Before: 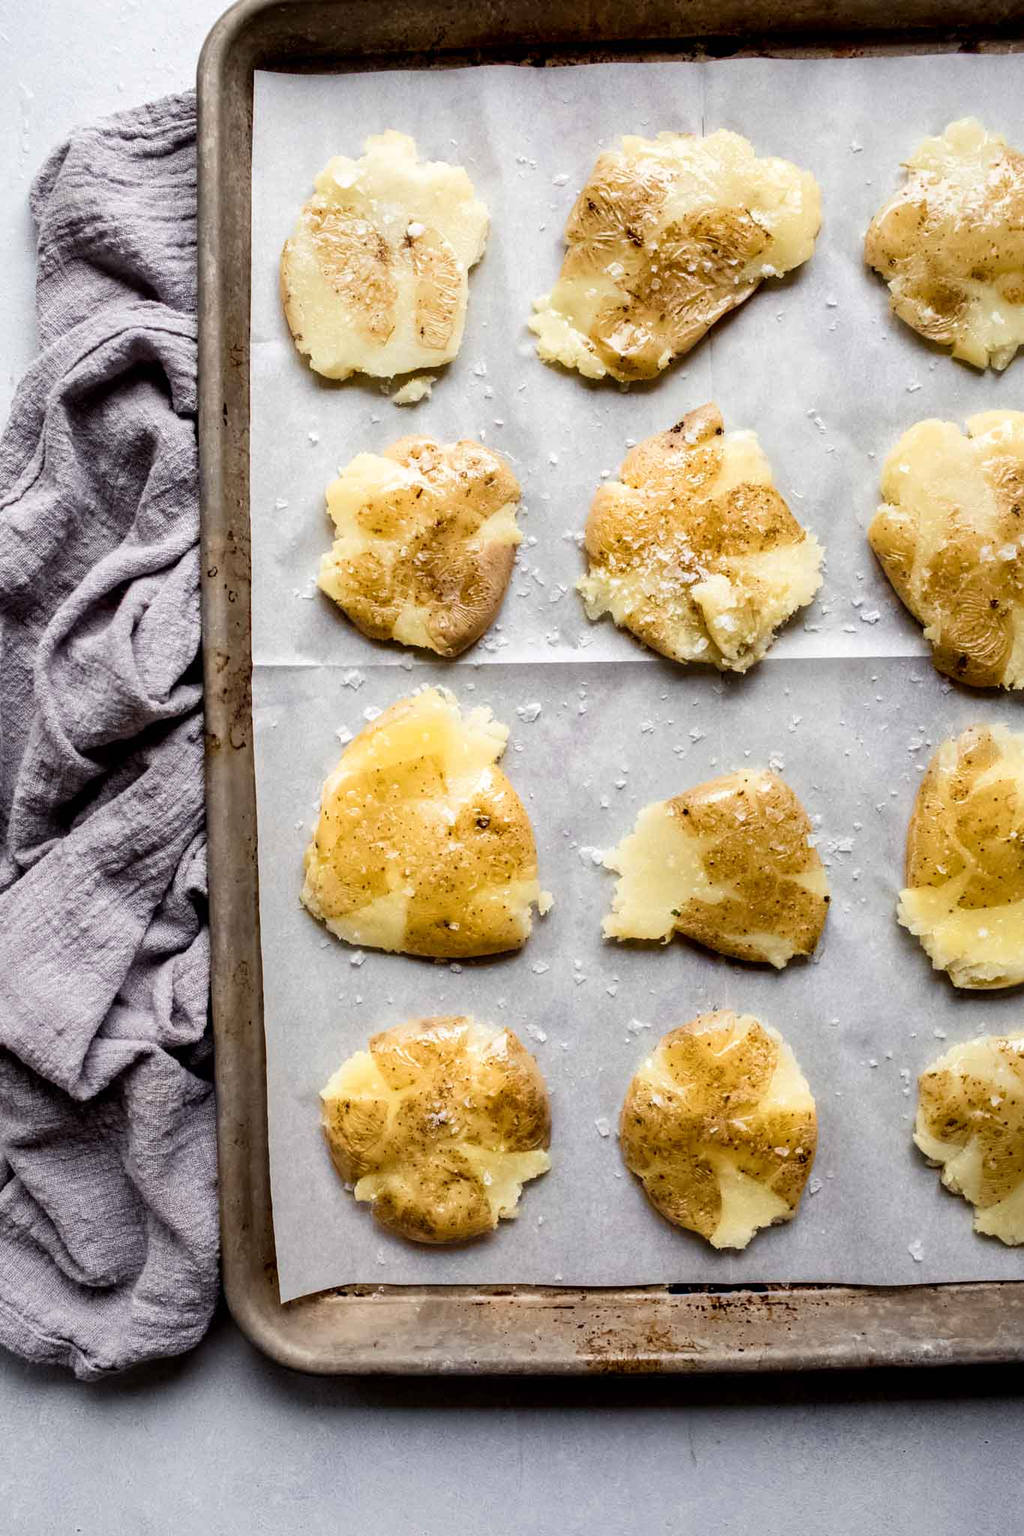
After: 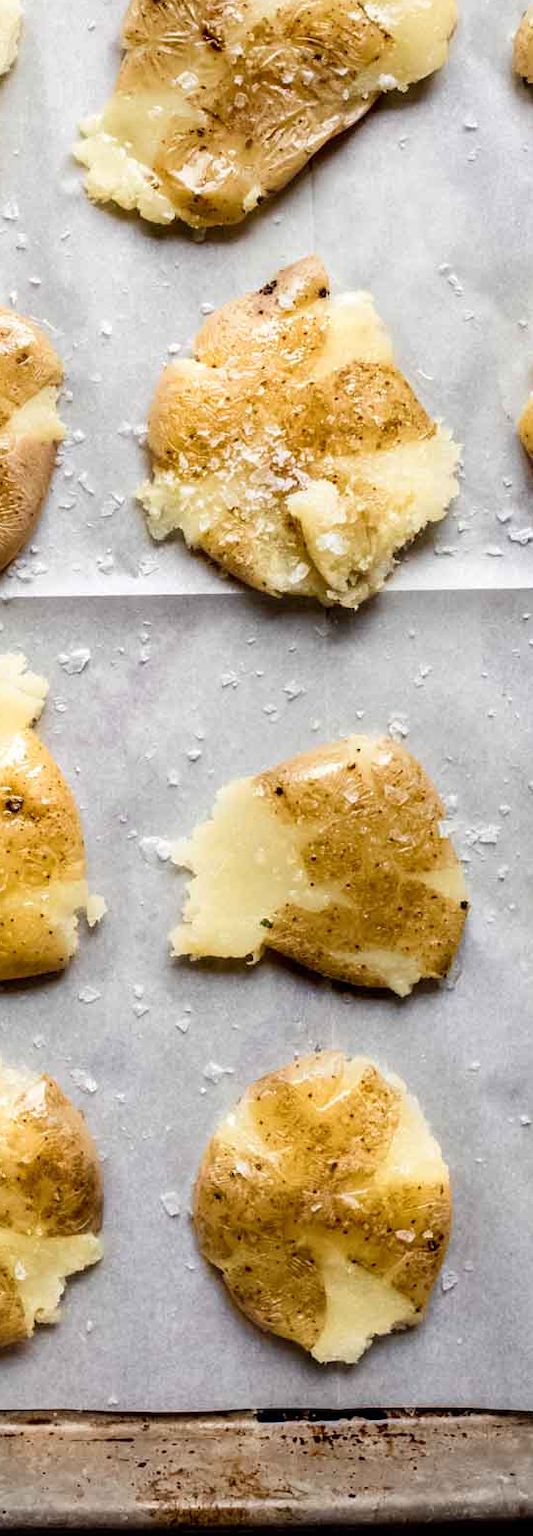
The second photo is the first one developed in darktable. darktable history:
crop: left 46.174%, top 13.555%, right 13.977%, bottom 10.06%
